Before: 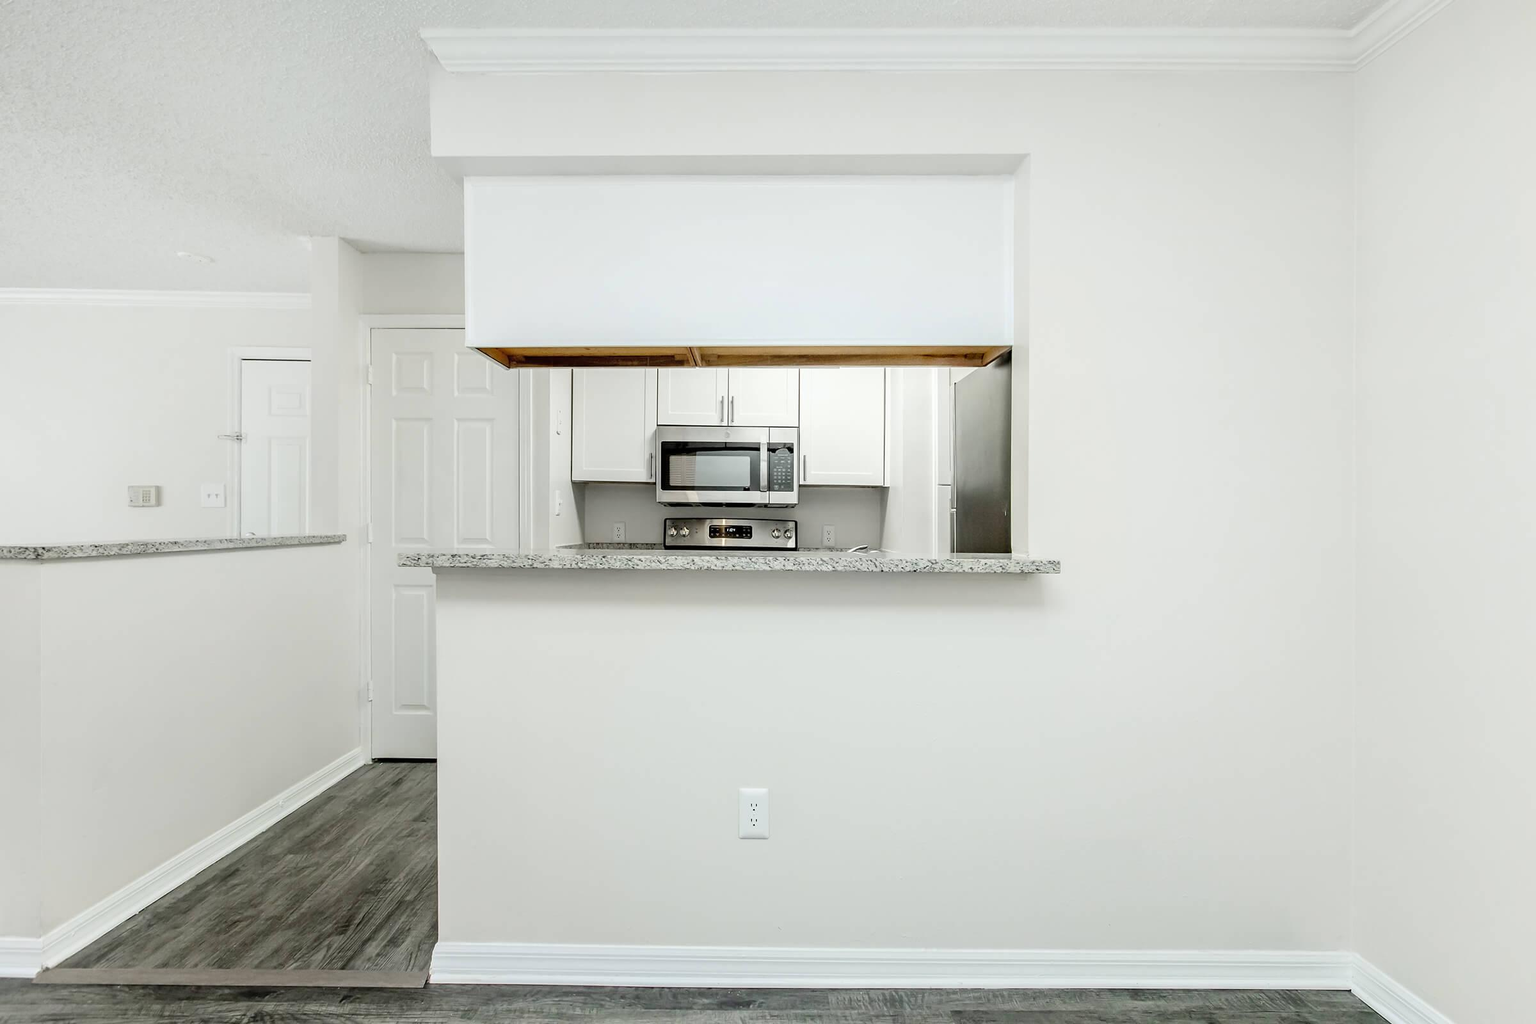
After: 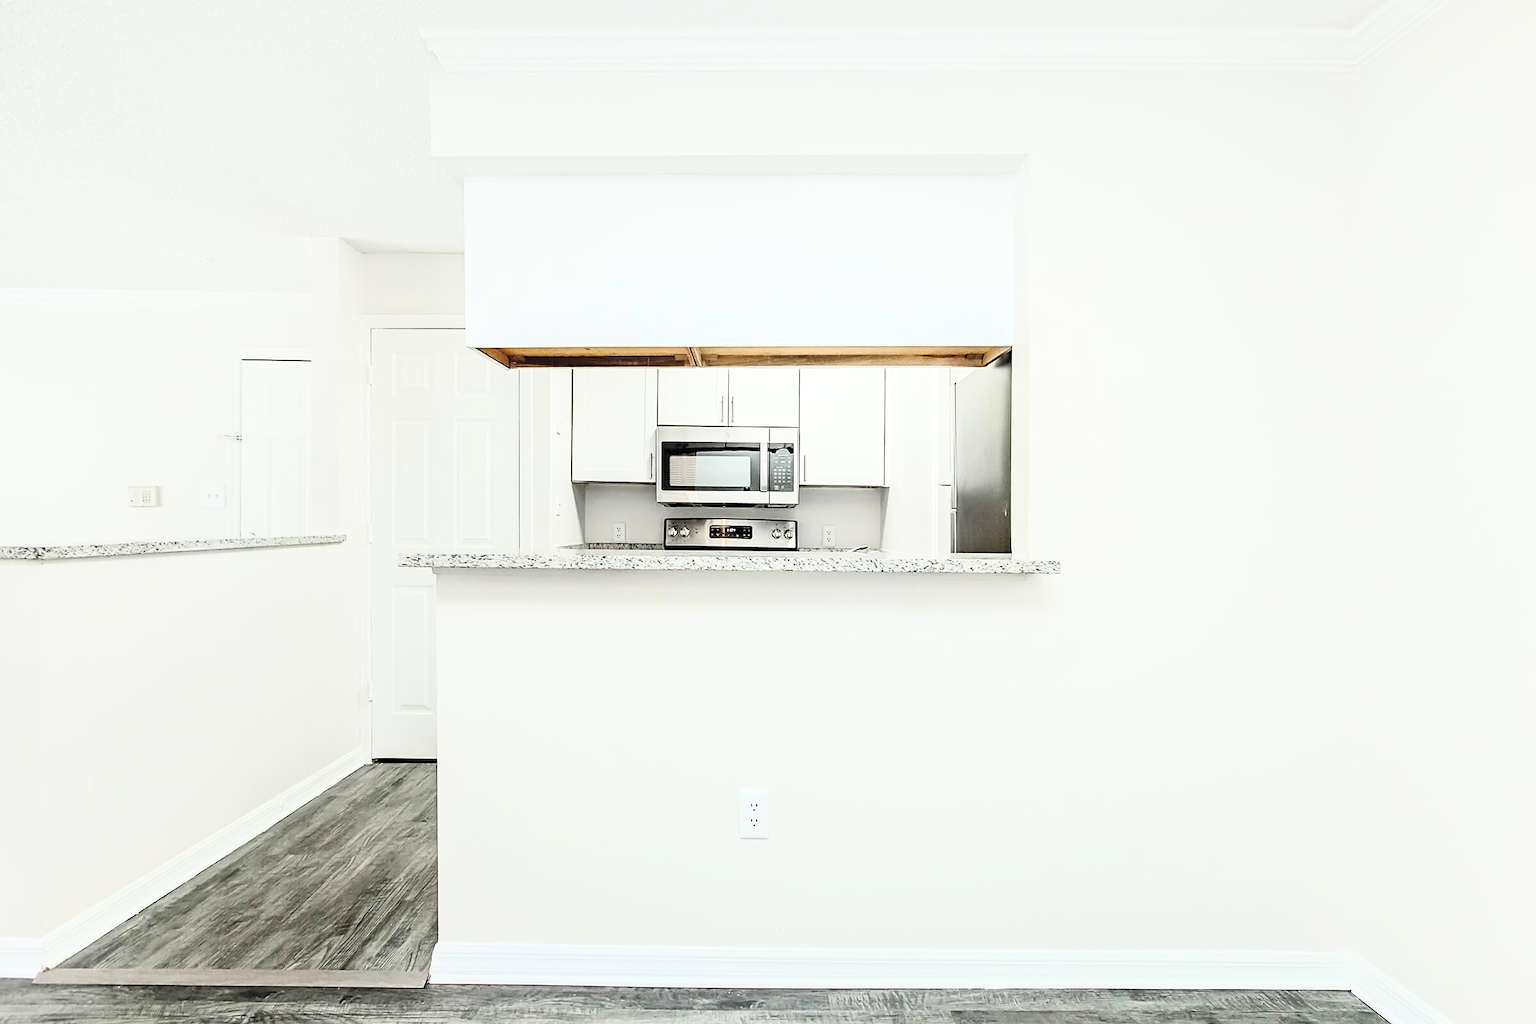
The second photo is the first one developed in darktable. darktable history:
sharpen: on, module defaults
contrast brightness saturation: contrast 0.379, brightness 0.521
